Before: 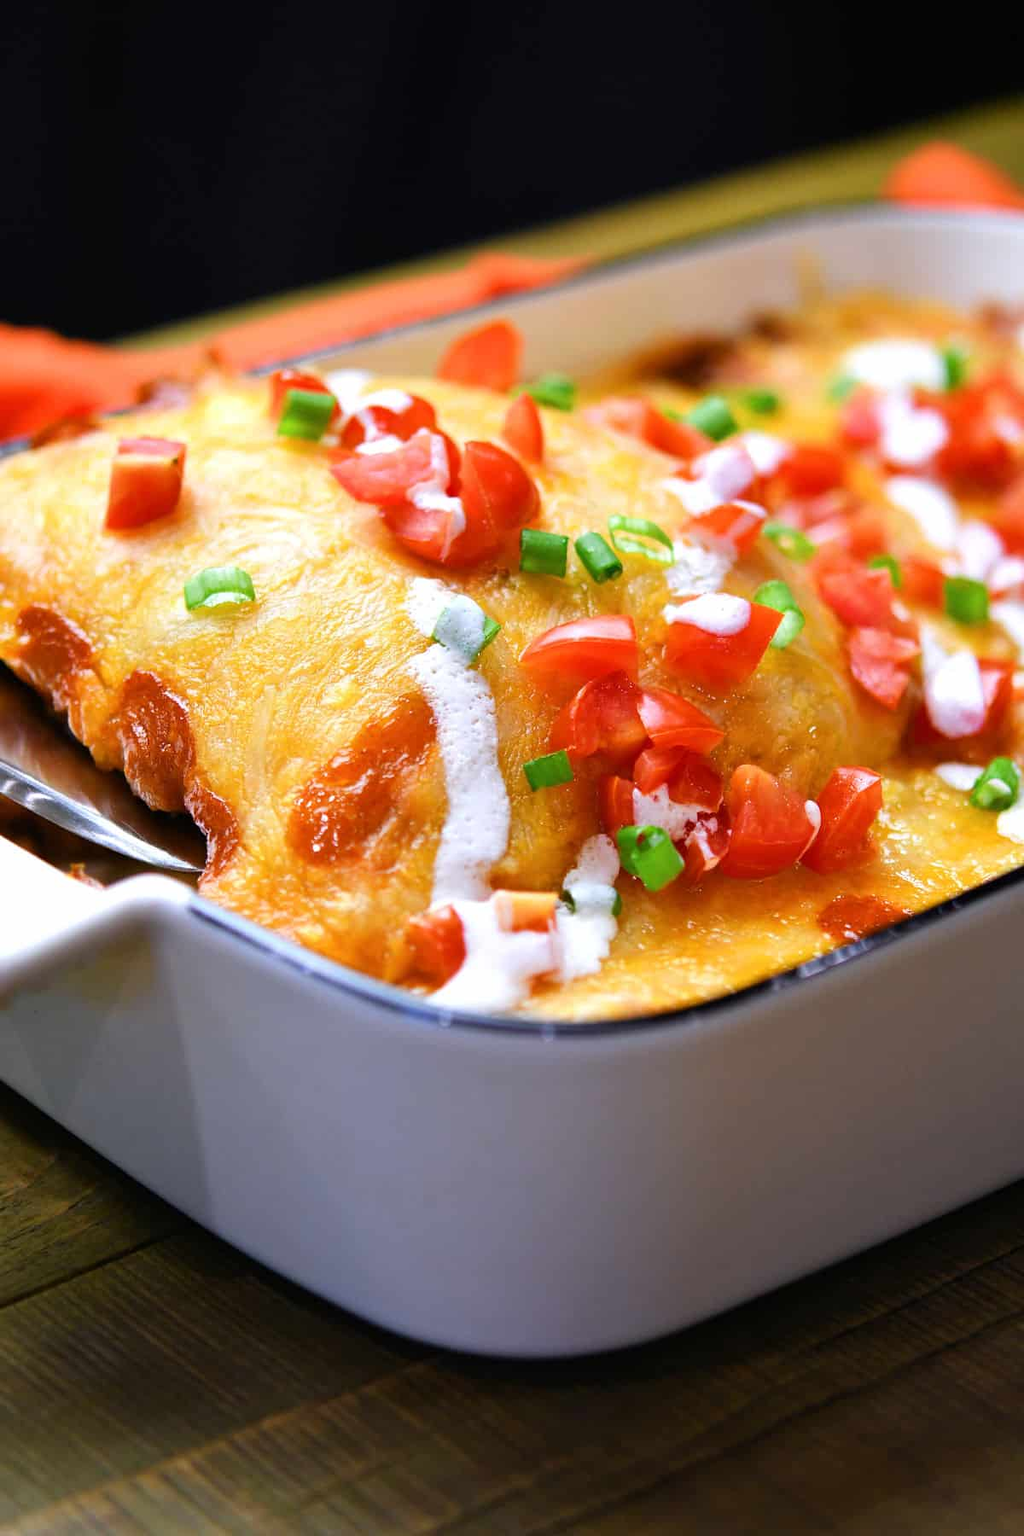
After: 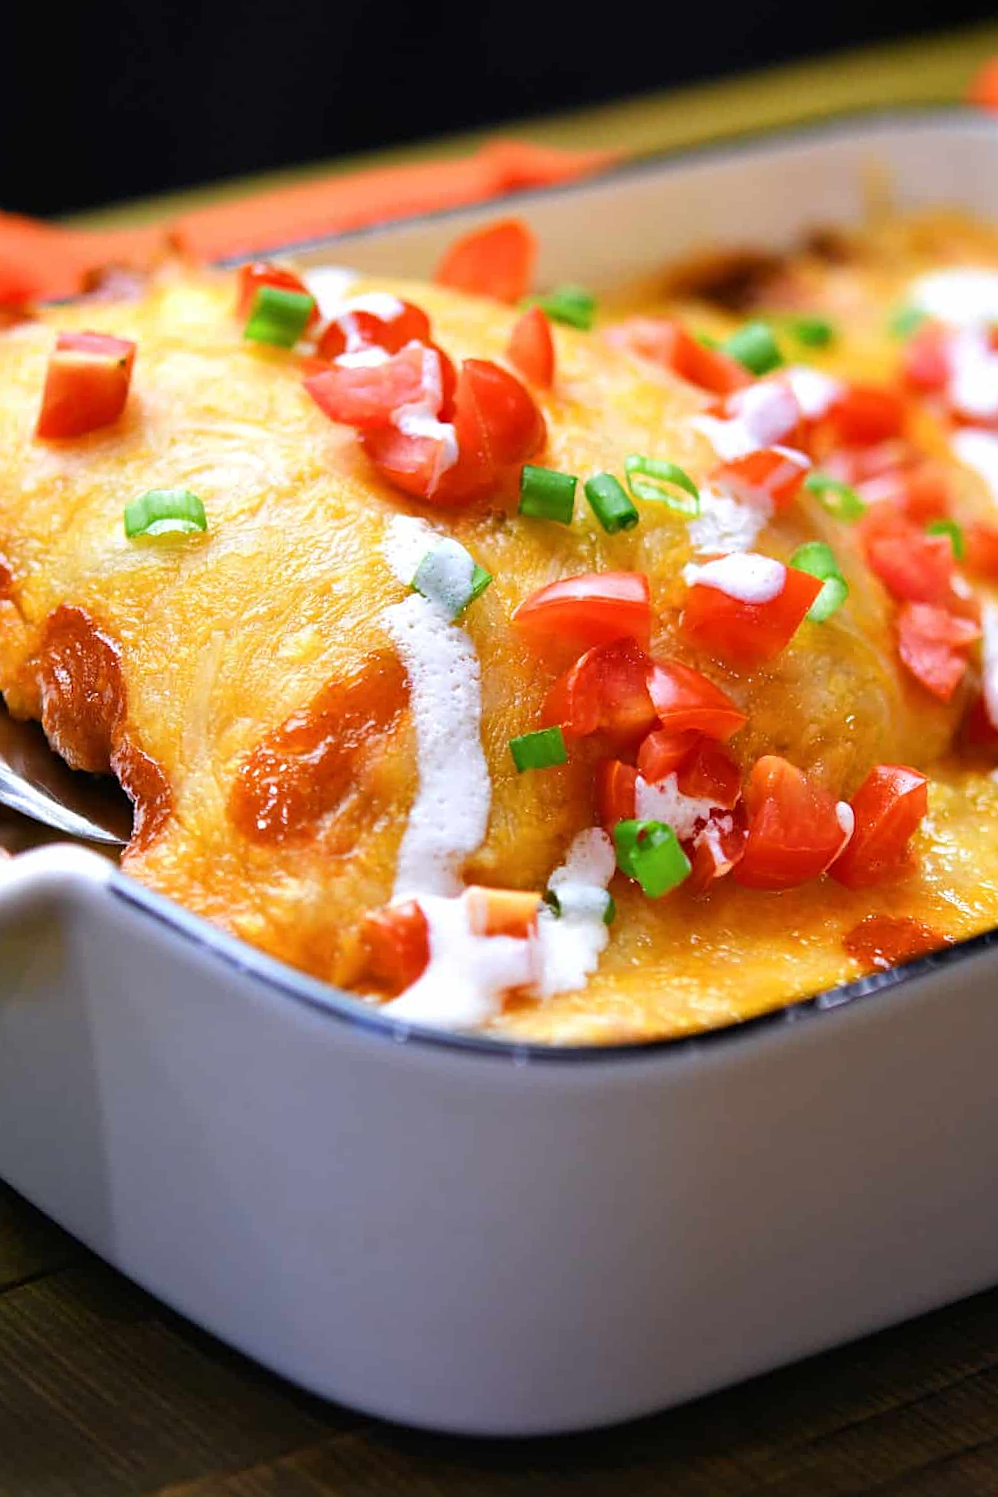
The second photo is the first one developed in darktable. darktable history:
crop and rotate: angle -3.27°, left 5.211%, top 5.211%, right 4.607%, bottom 4.607%
sharpen: amount 0.2
